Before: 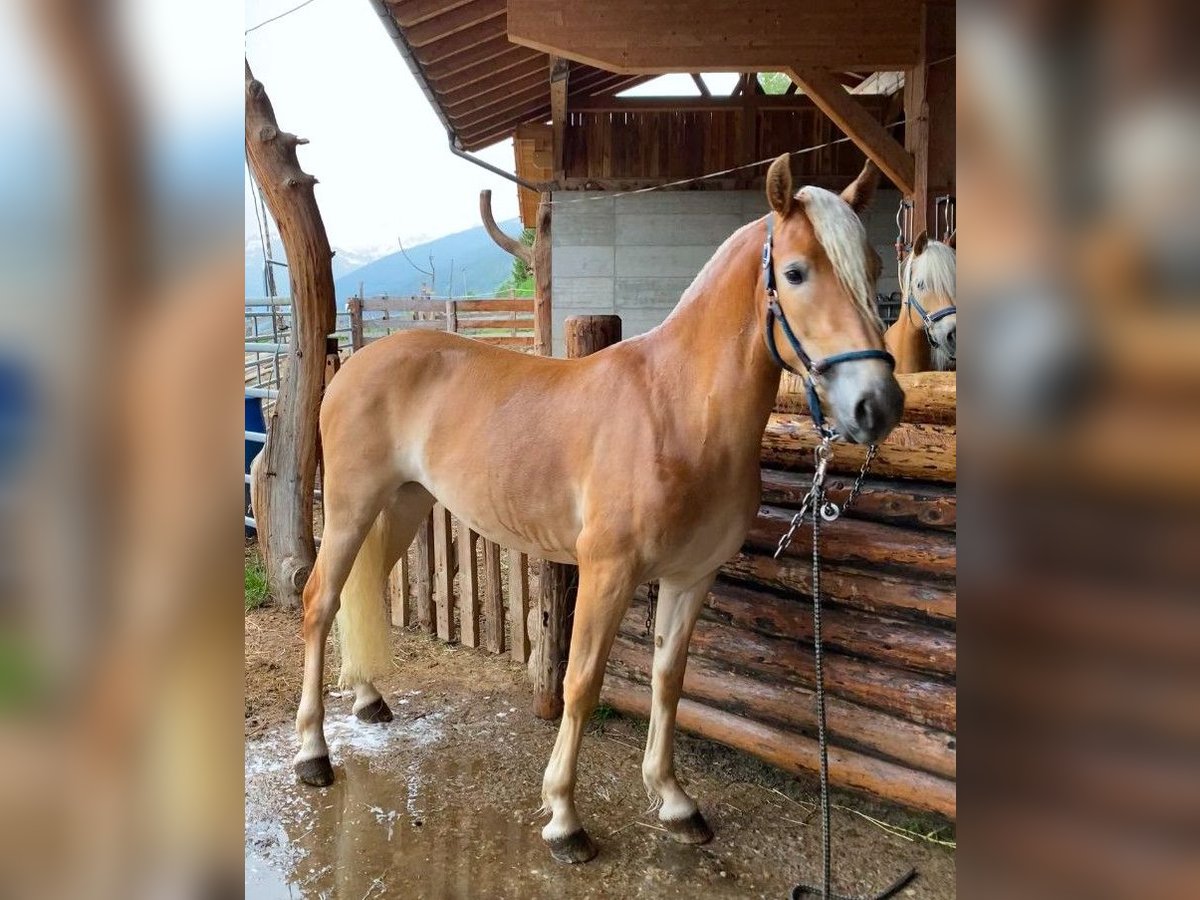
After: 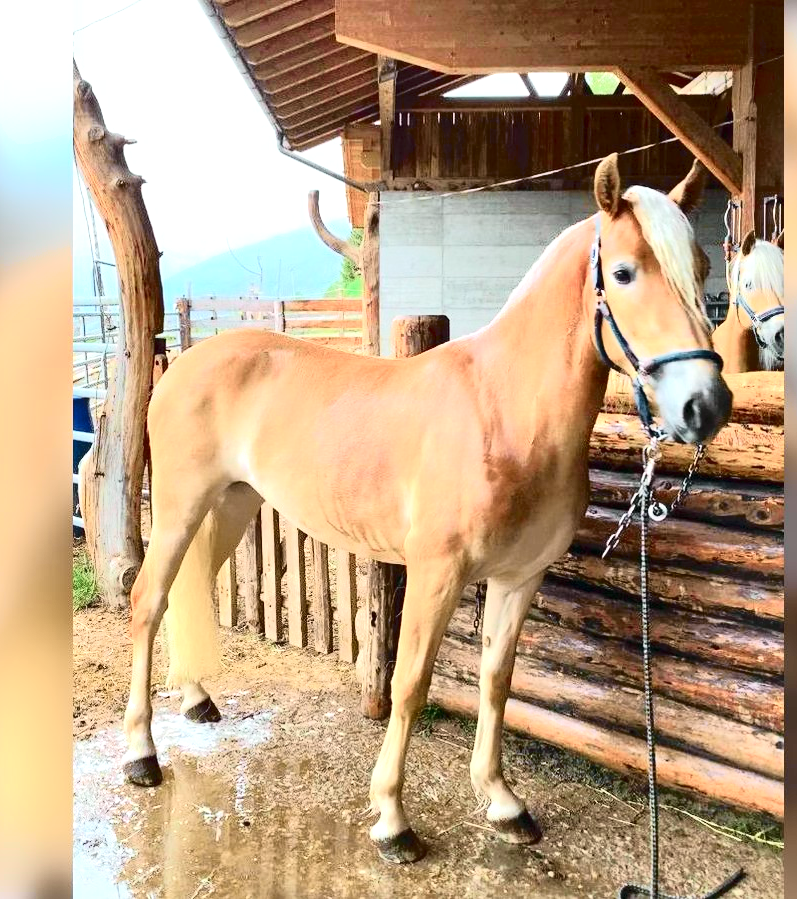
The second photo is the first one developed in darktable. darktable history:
shadows and highlights: shadows 62.37, white point adjustment 0.337, highlights -34.22, compress 83.51%
crop and rotate: left 14.337%, right 19.211%
tone curve: curves: ch0 [(0, 0) (0.081, 0.044) (0.192, 0.125) (0.283, 0.238) (0.416, 0.449) (0.495, 0.524) (0.661, 0.756) (0.788, 0.87) (1, 0.951)]; ch1 [(0, 0) (0.161, 0.092) (0.35, 0.33) (0.392, 0.392) (0.427, 0.426) (0.479, 0.472) (0.505, 0.497) (0.521, 0.524) (0.567, 0.56) (0.583, 0.592) (0.625, 0.627) (0.678, 0.733) (1, 1)]; ch2 [(0, 0) (0.346, 0.362) (0.404, 0.427) (0.502, 0.499) (0.531, 0.523) (0.544, 0.561) (0.58, 0.59) (0.629, 0.642) (0.717, 0.678) (1, 1)], color space Lab, independent channels, preserve colors none
exposure: black level correction 0, exposure 1.099 EV, compensate exposure bias true, compensate highlight preservation false
